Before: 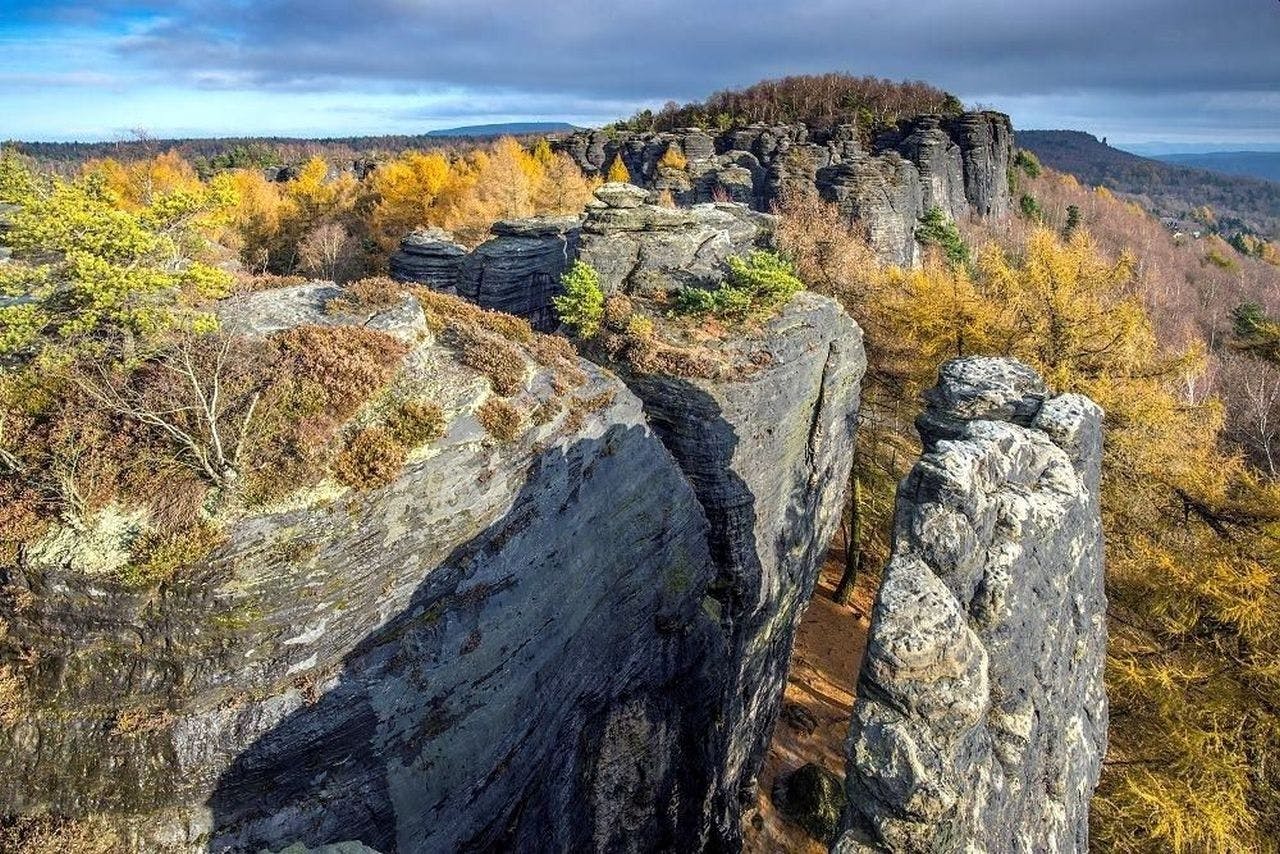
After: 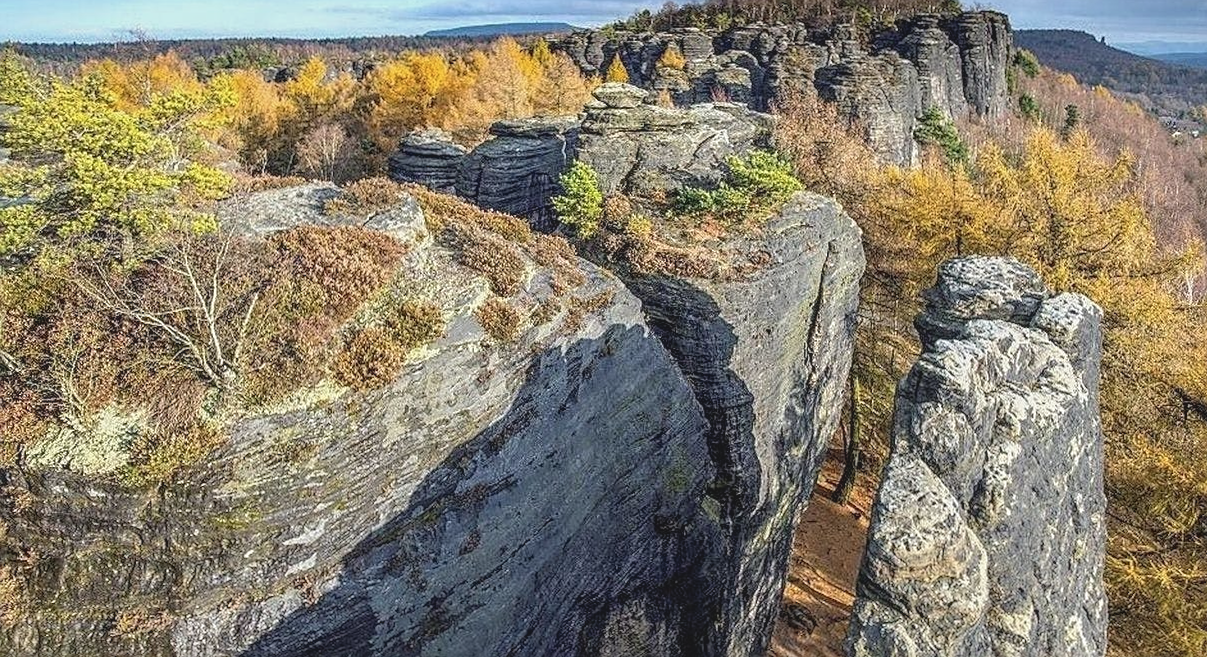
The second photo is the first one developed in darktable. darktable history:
contrast brightness saturation: contrast -0.163, brightness 0.046, saturation -0.125
local contrast: on, module defaults
crop and rotate: angle 0.086°, top 11.673%, right 5.419%, bottom 11.136%
sharpen: on, module defaults
